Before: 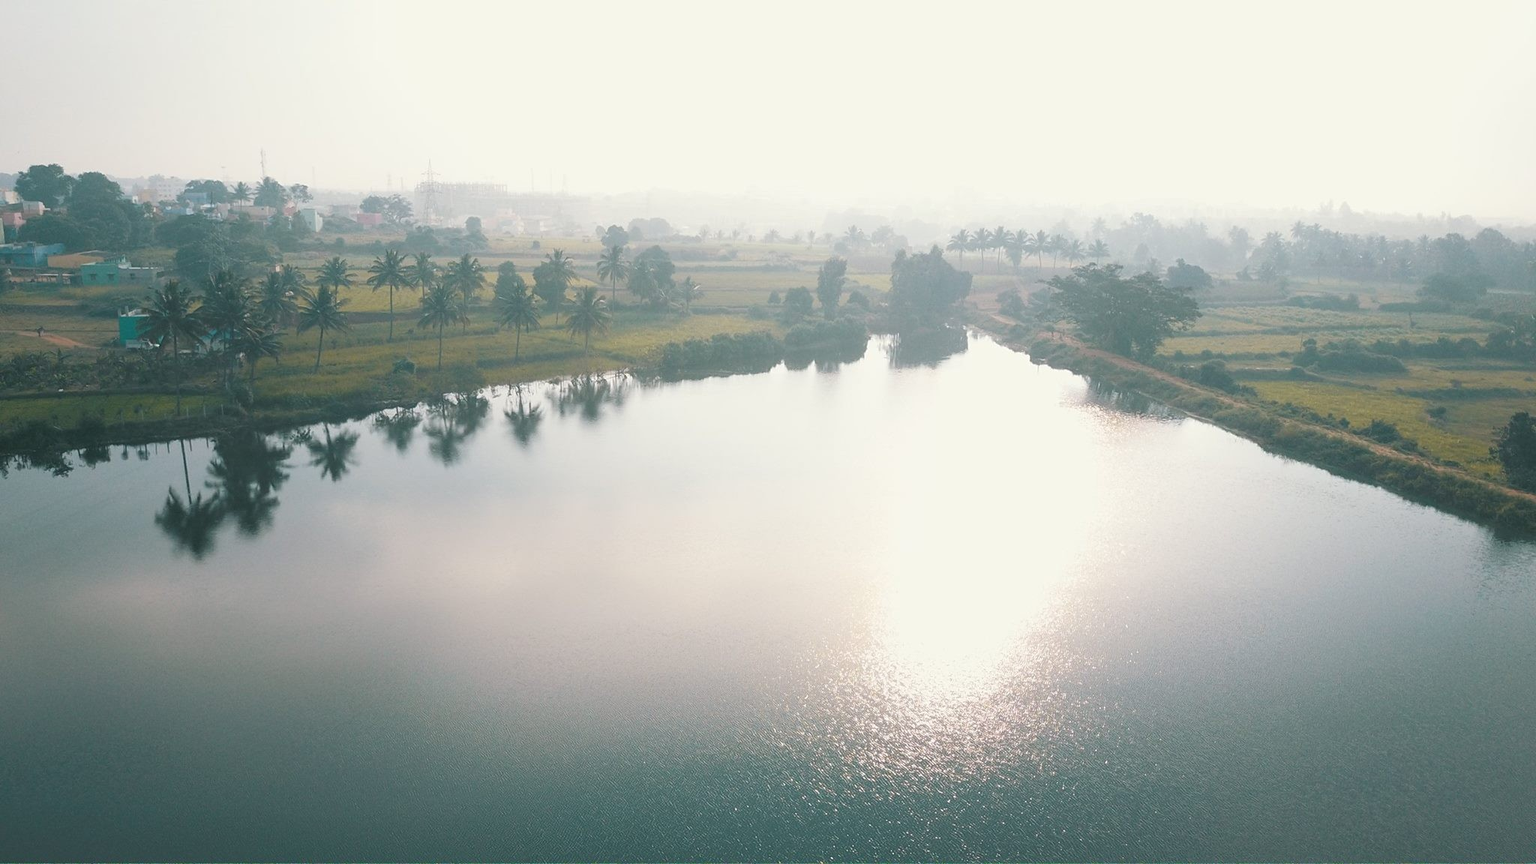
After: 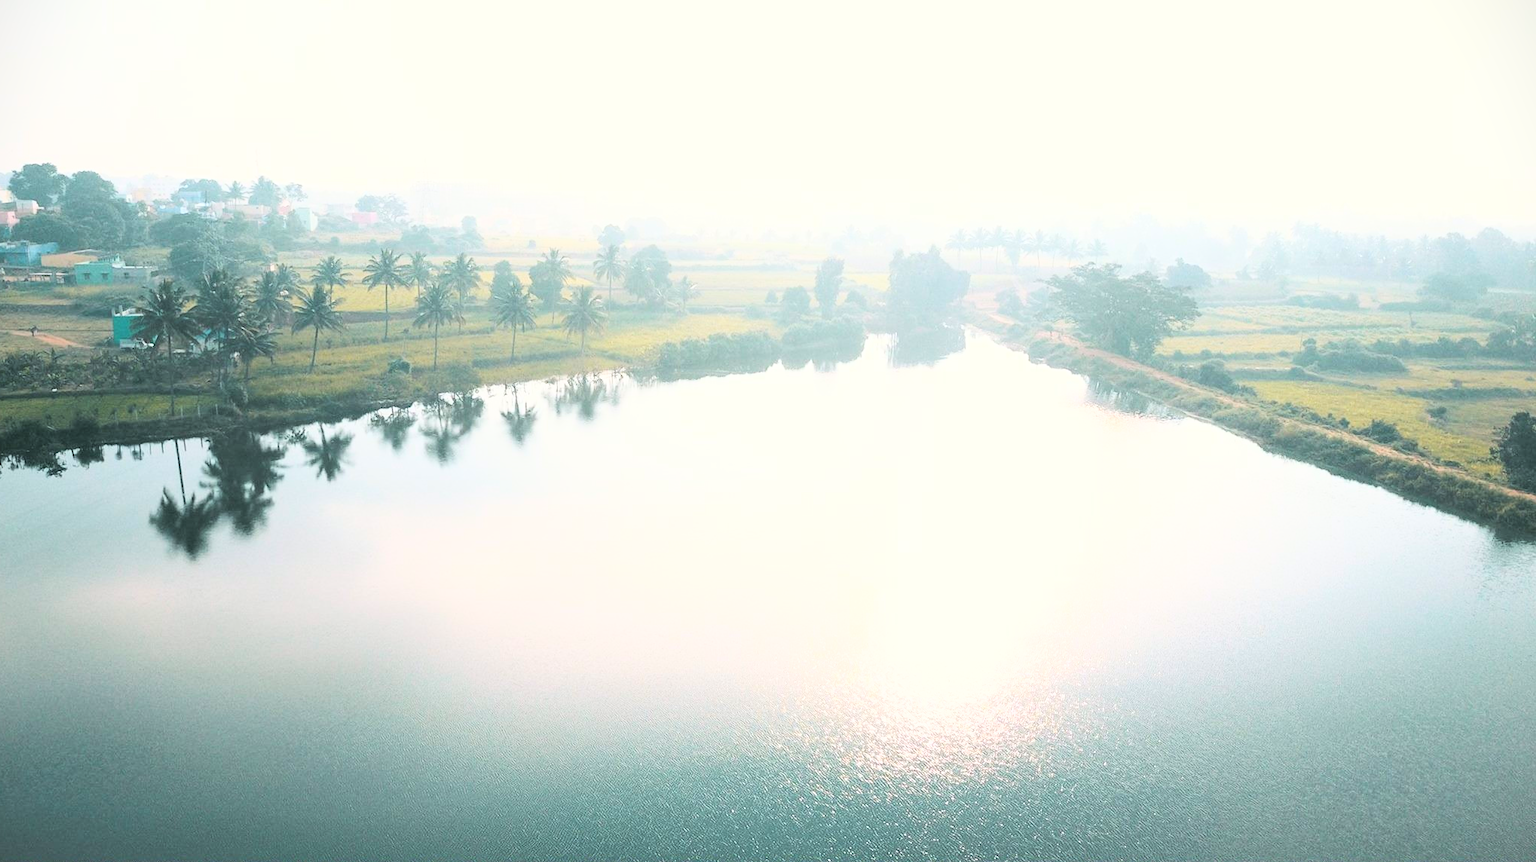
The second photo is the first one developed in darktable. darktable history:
vignetting: fall-off start 99.4%, dithering 16-bit output
base curve: curves: ch0 [(0, 0) (0.007, 0.004) (0.027, 0.03) (0.046, 0.07) (0.207, 0.54) (0.442, 0.872) (0.673, 0.972) (1, 1)]
crop and rotate: left 0.463%, top 0.307%, bottom 0.32%
